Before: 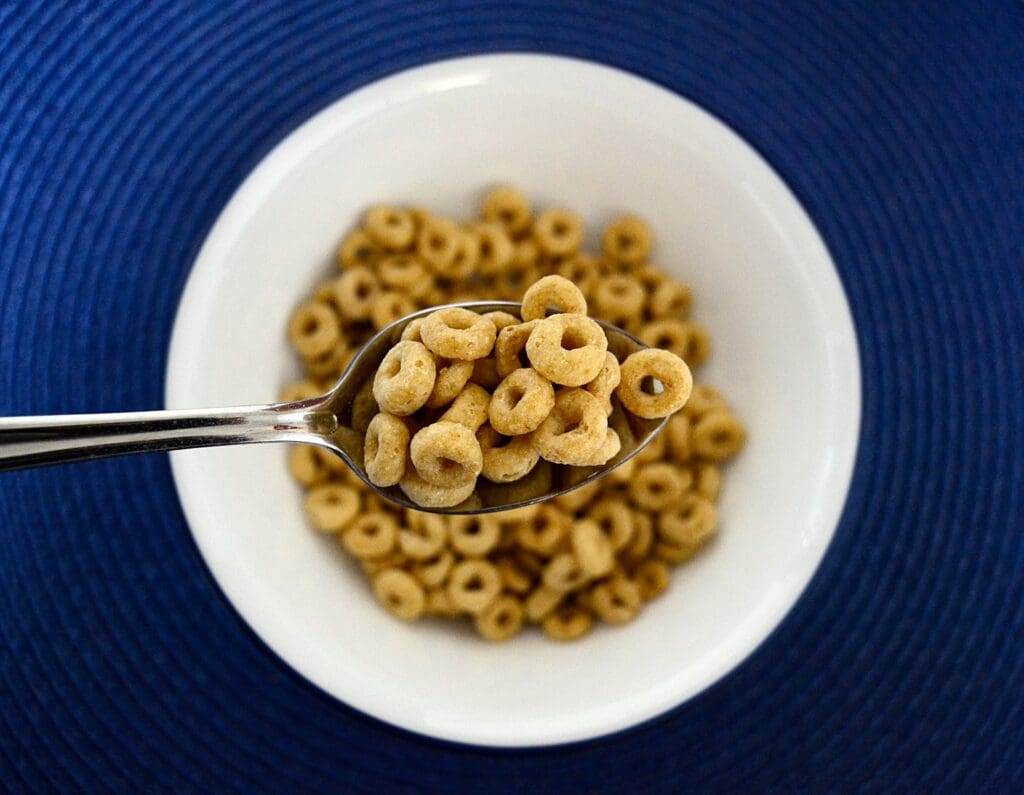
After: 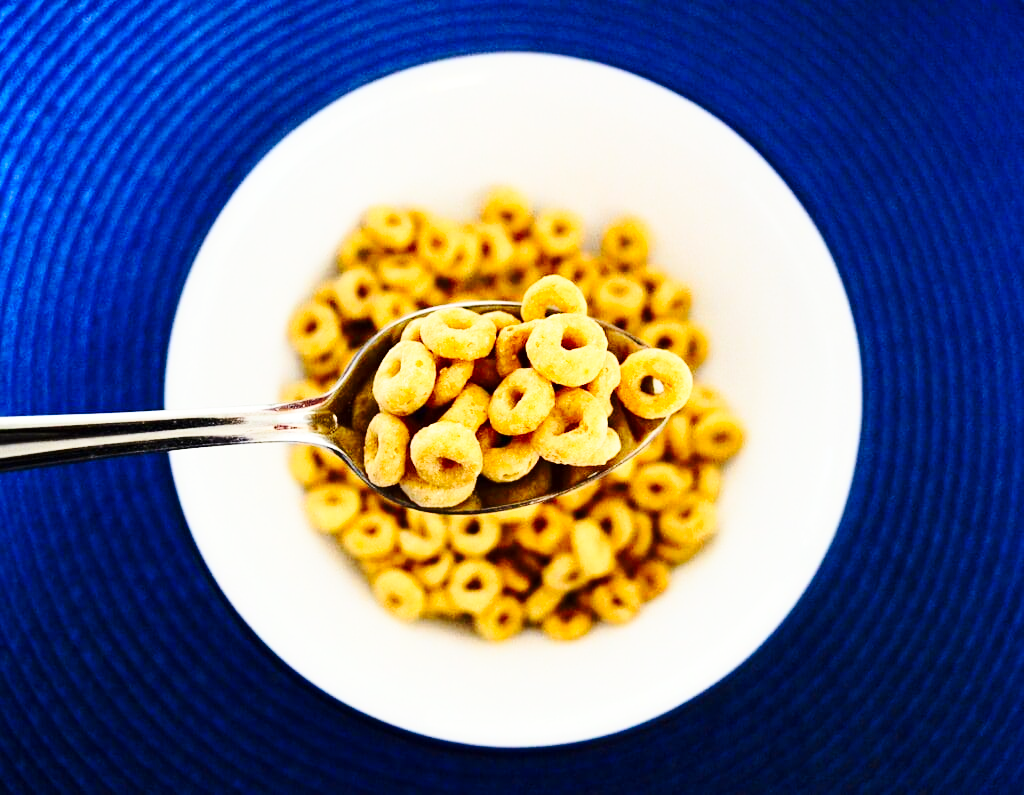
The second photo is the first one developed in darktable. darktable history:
contrast brightness saturation: contrast 0.169, saturation 0.315
tone curve: curves: ch0 [(0, 0) (0.003, 0.004) (0.011, 0.014) (0.025, 0.032) (0.044, 0.057) (0.069, 0.089) (0.1, 0.128) (0.136, 0.174) (0.177, 0.227) (0.224, 0.287) (0.277, 0.354) (0.335, 0.427) (0.399, 0.507) (0.468, 0.582) (0.543, 0.653) (0.623, 0.726) (0.709, 0.799) (0.801, 0.876) (0.898, 0.937) (1, 1)], color space Lab, independent channels, preserve colors none
base curve: curves: ch0 [(0, 0) (0.028, 0.03) (0.121, 0.232) (0.46, 0.748) (0.859, 0.968) (1, 1)], preserve colors none
